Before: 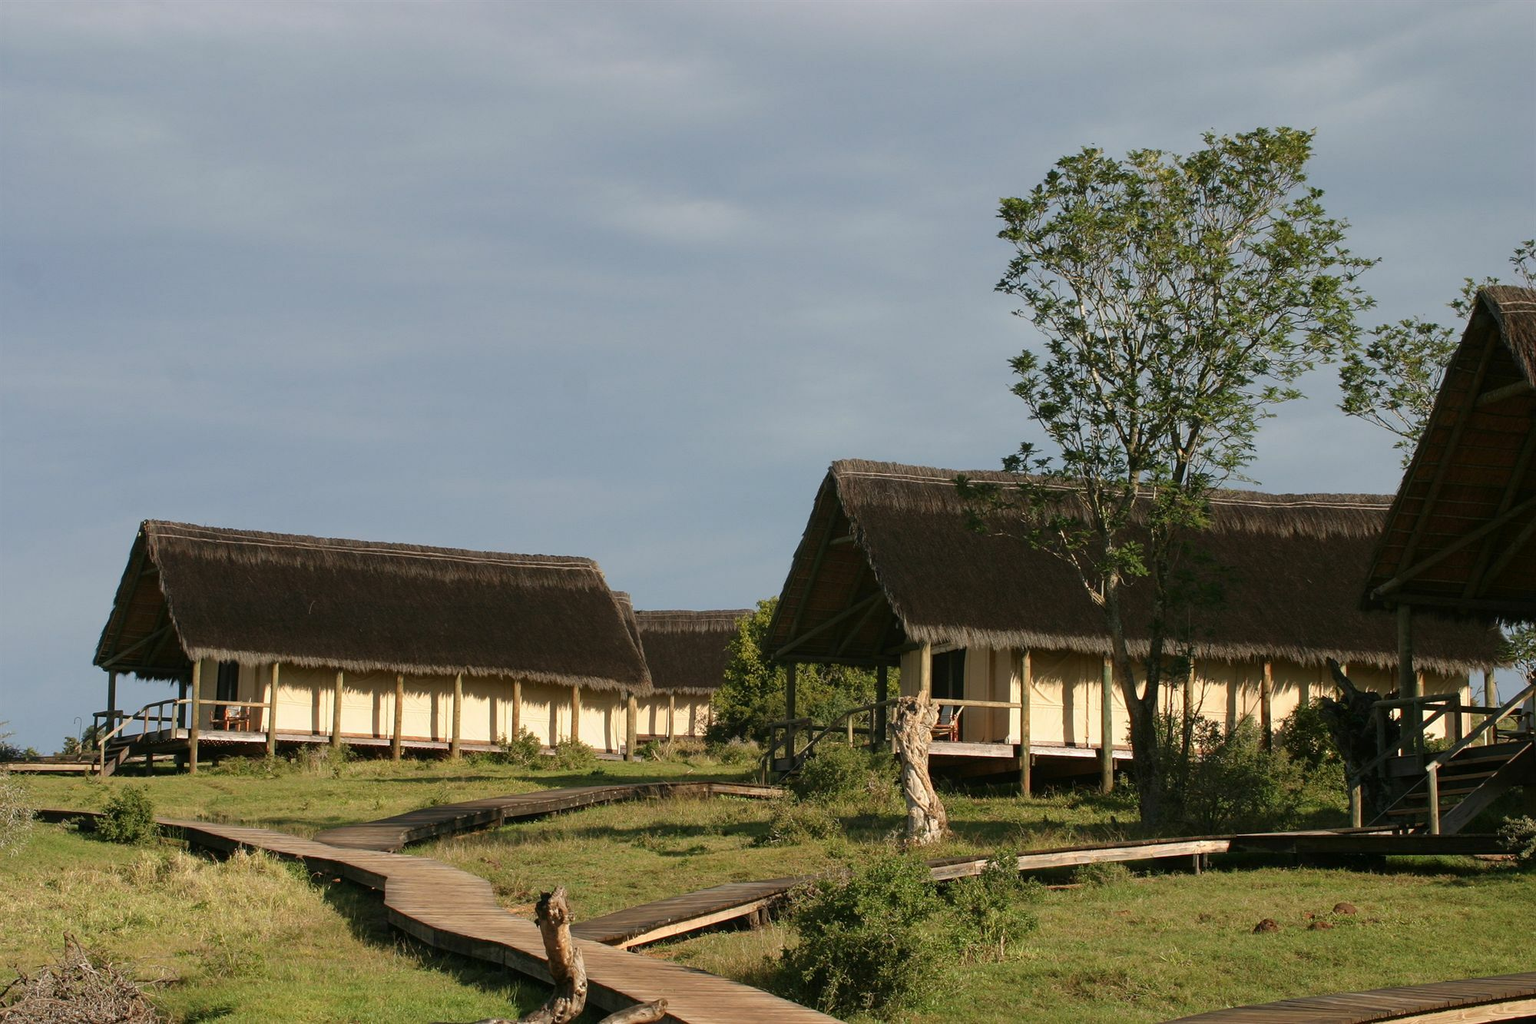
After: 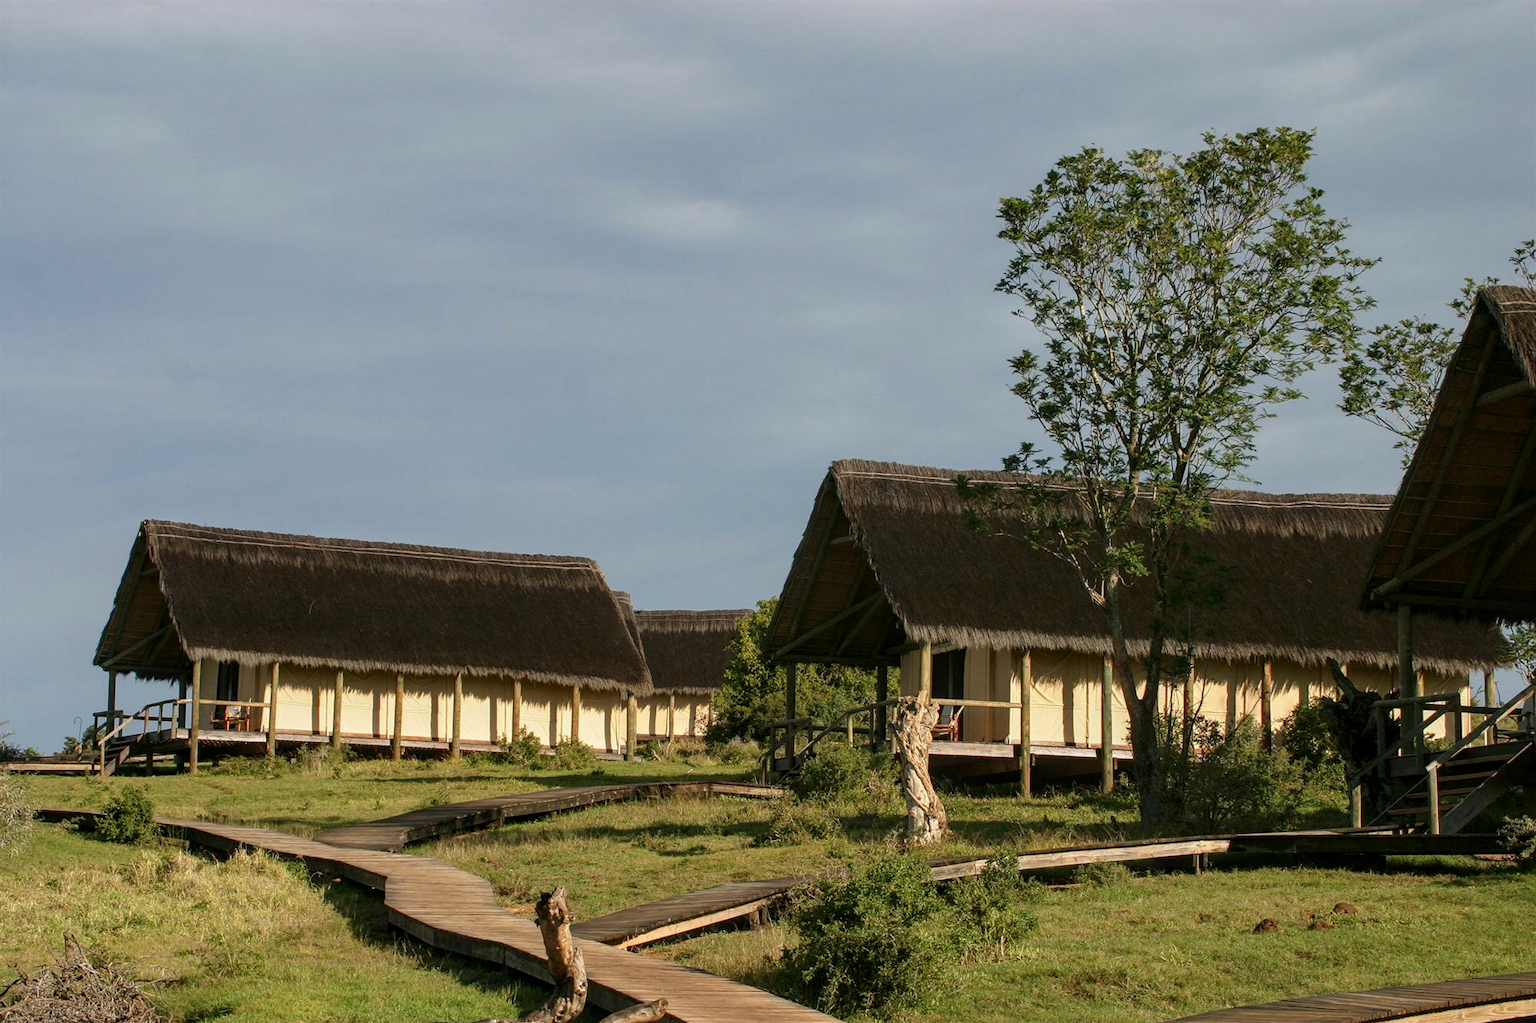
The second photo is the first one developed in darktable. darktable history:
local contrast: on, module defaults
contrast brightness saturation: contrast 0.043, saturation 0.075
